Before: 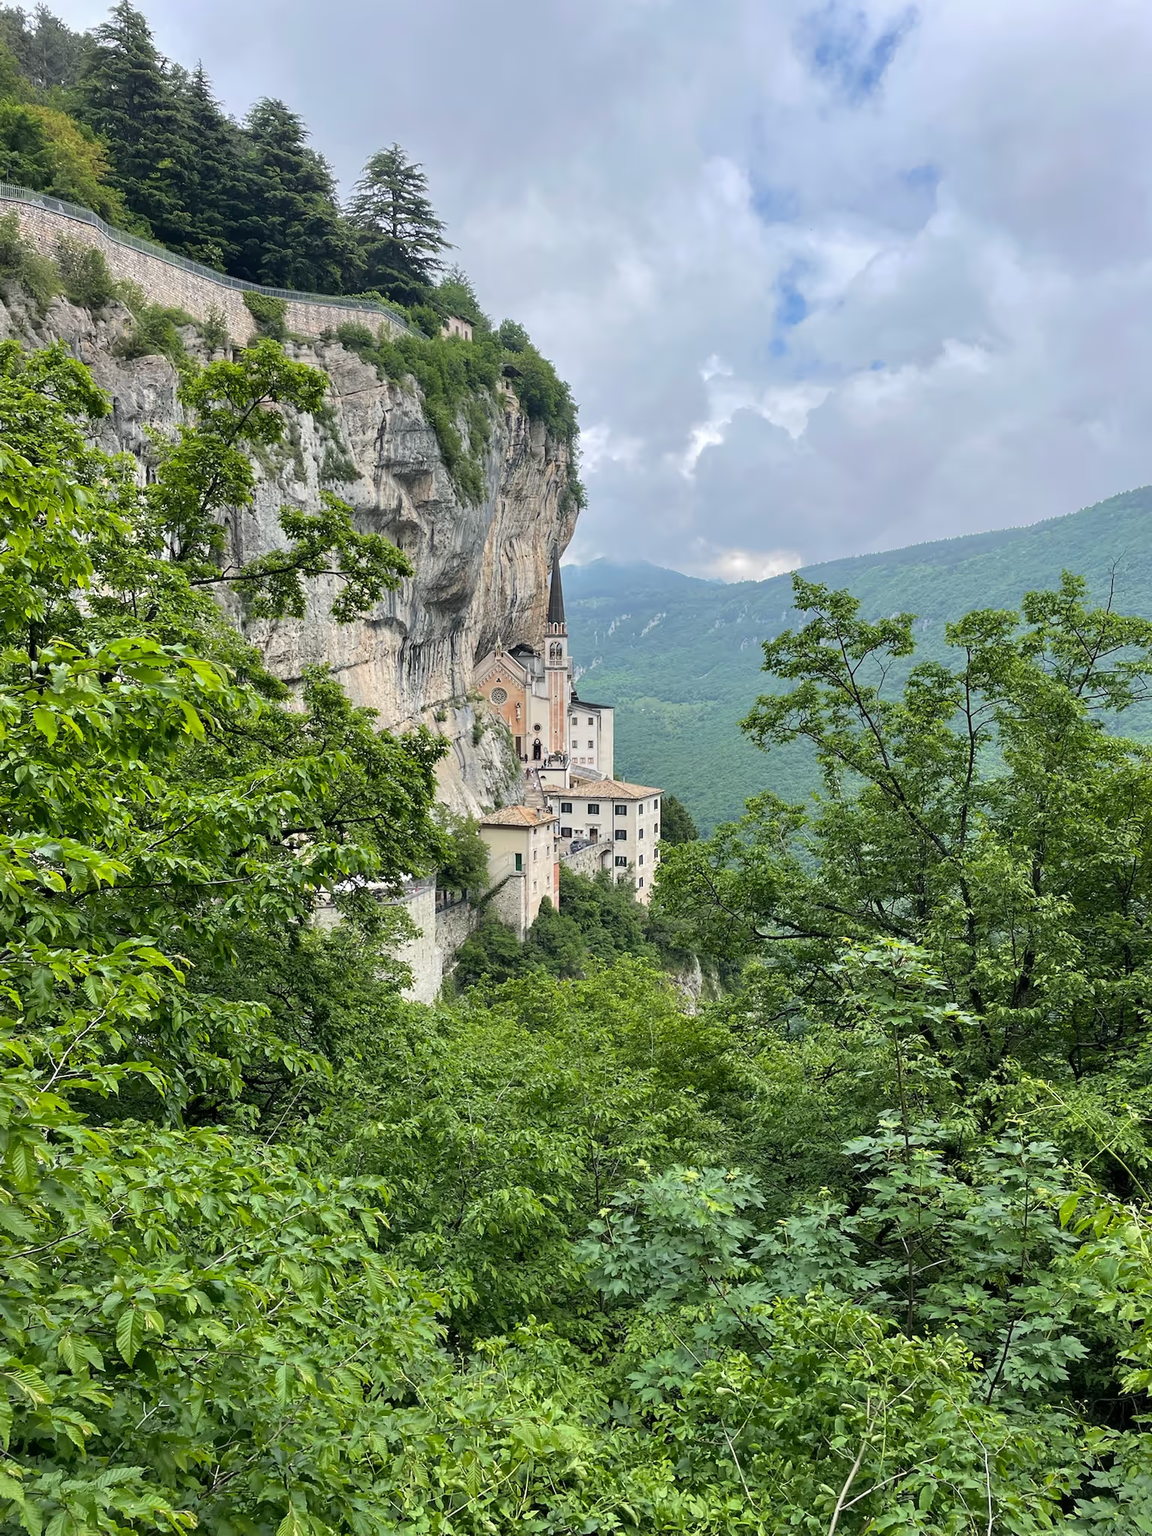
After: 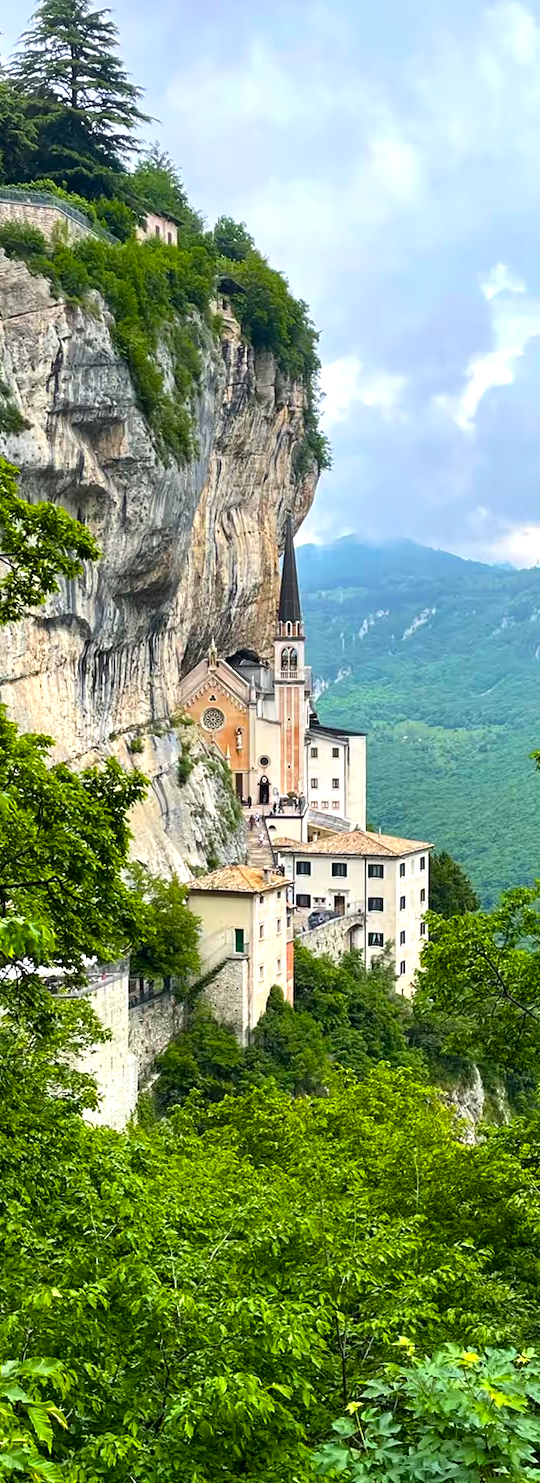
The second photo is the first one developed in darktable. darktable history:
crop and rotate: left 29.476%, top 10.214%, right 35.32%, bottom 17.333%
color balance rgb: linear chroma grading › global chroma 9%, perceptual saturation grading › global saturation 36%, perceptual saturation grading › shadows 35%, perceptual brilliance grading › global brilliance 15%, perceptual brilliance grading › shadows -35%, global vibrance 15%
